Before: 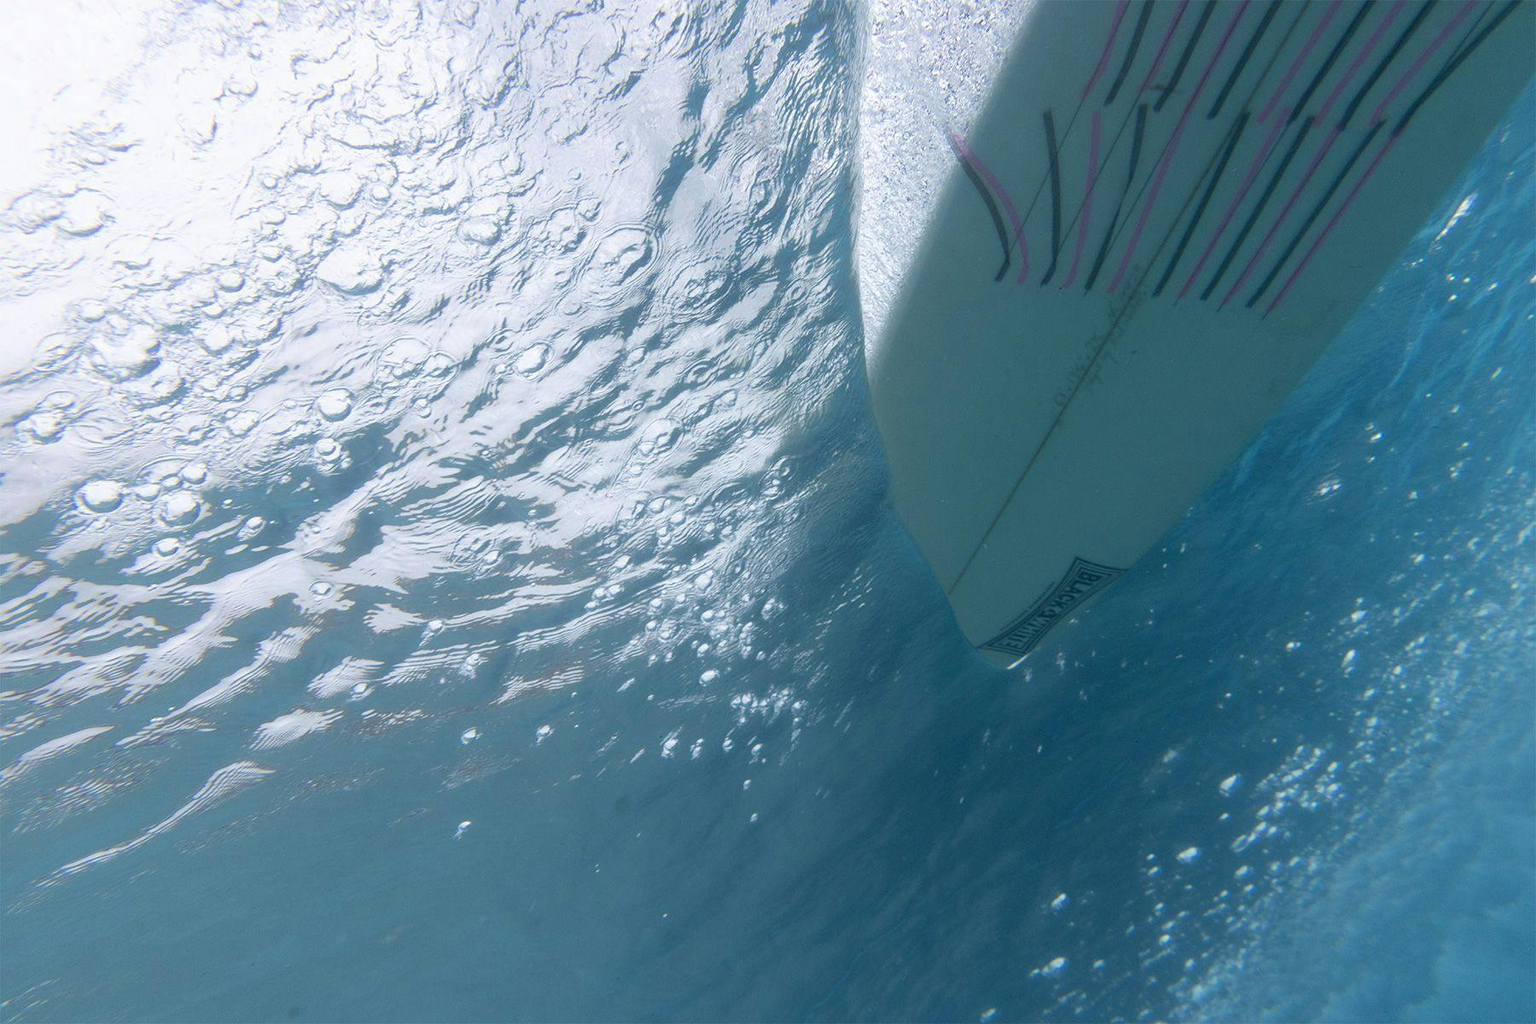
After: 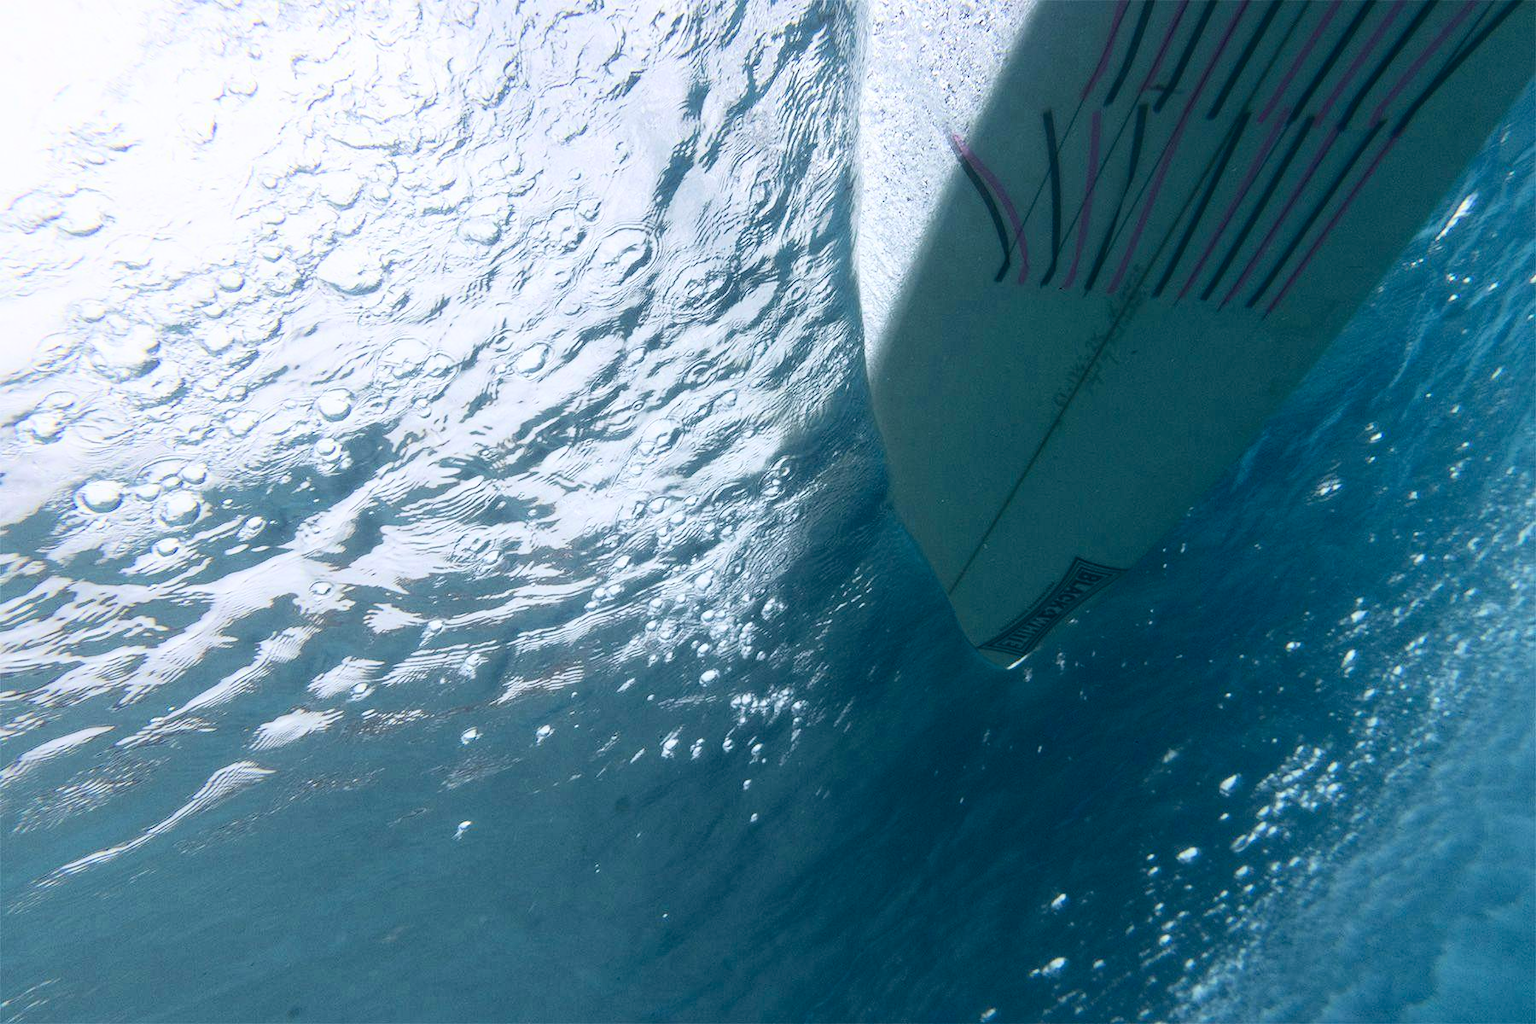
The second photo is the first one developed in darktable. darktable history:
haze removal: compatibility mode true, adaptive false
contrast brightness saturation: contrast 0.294
